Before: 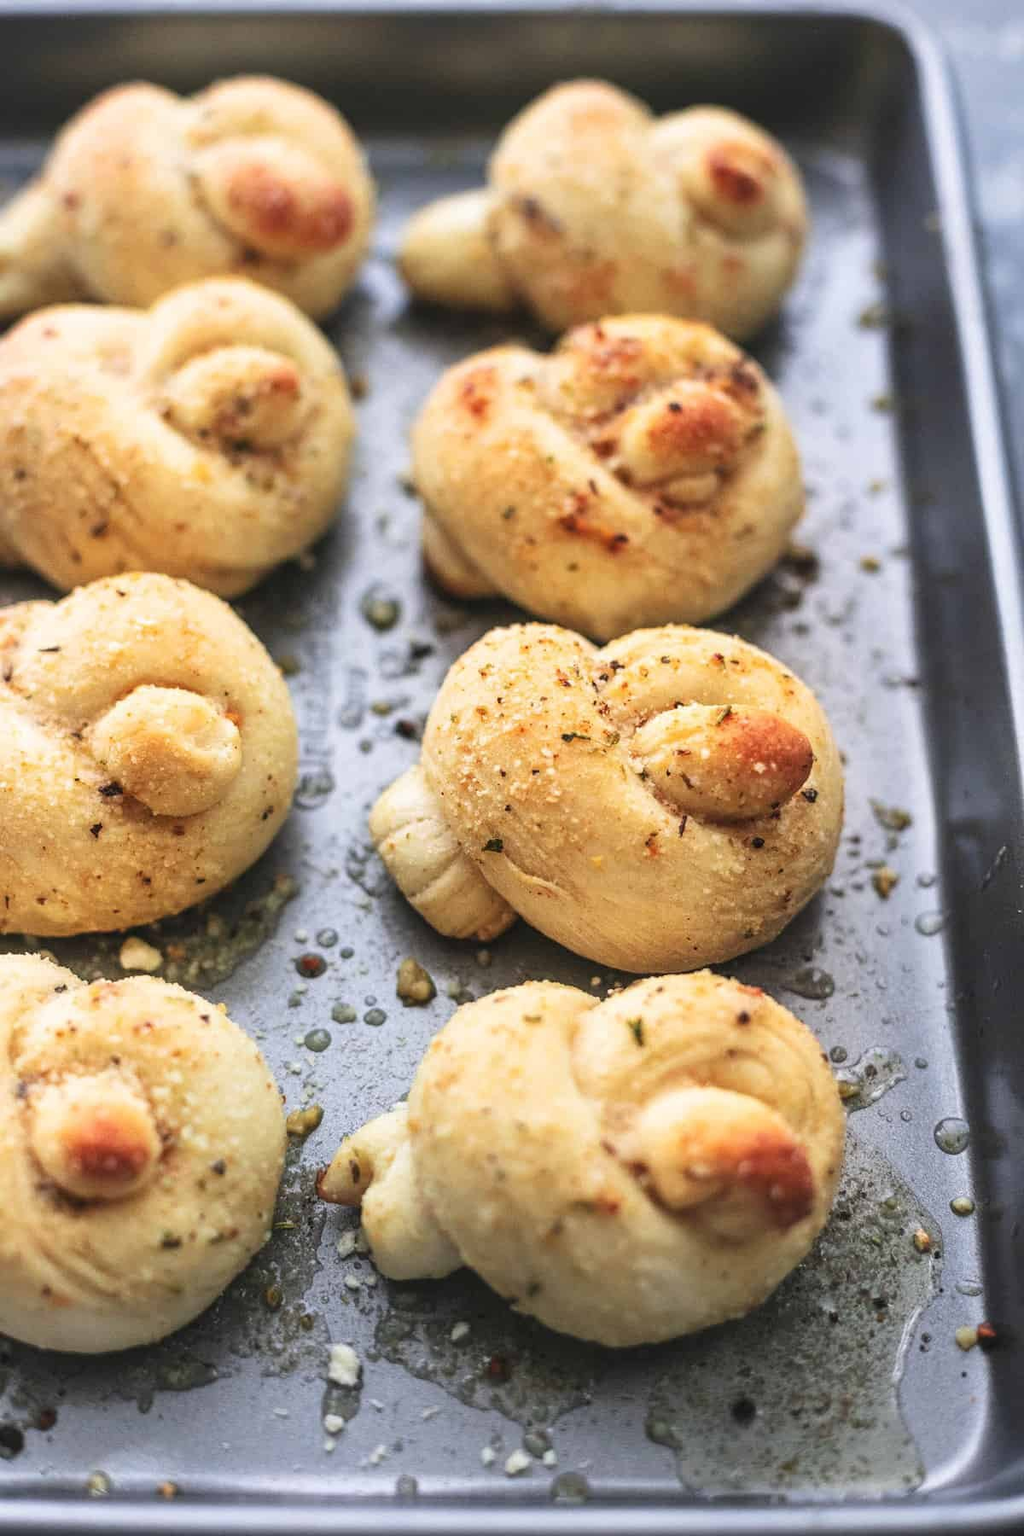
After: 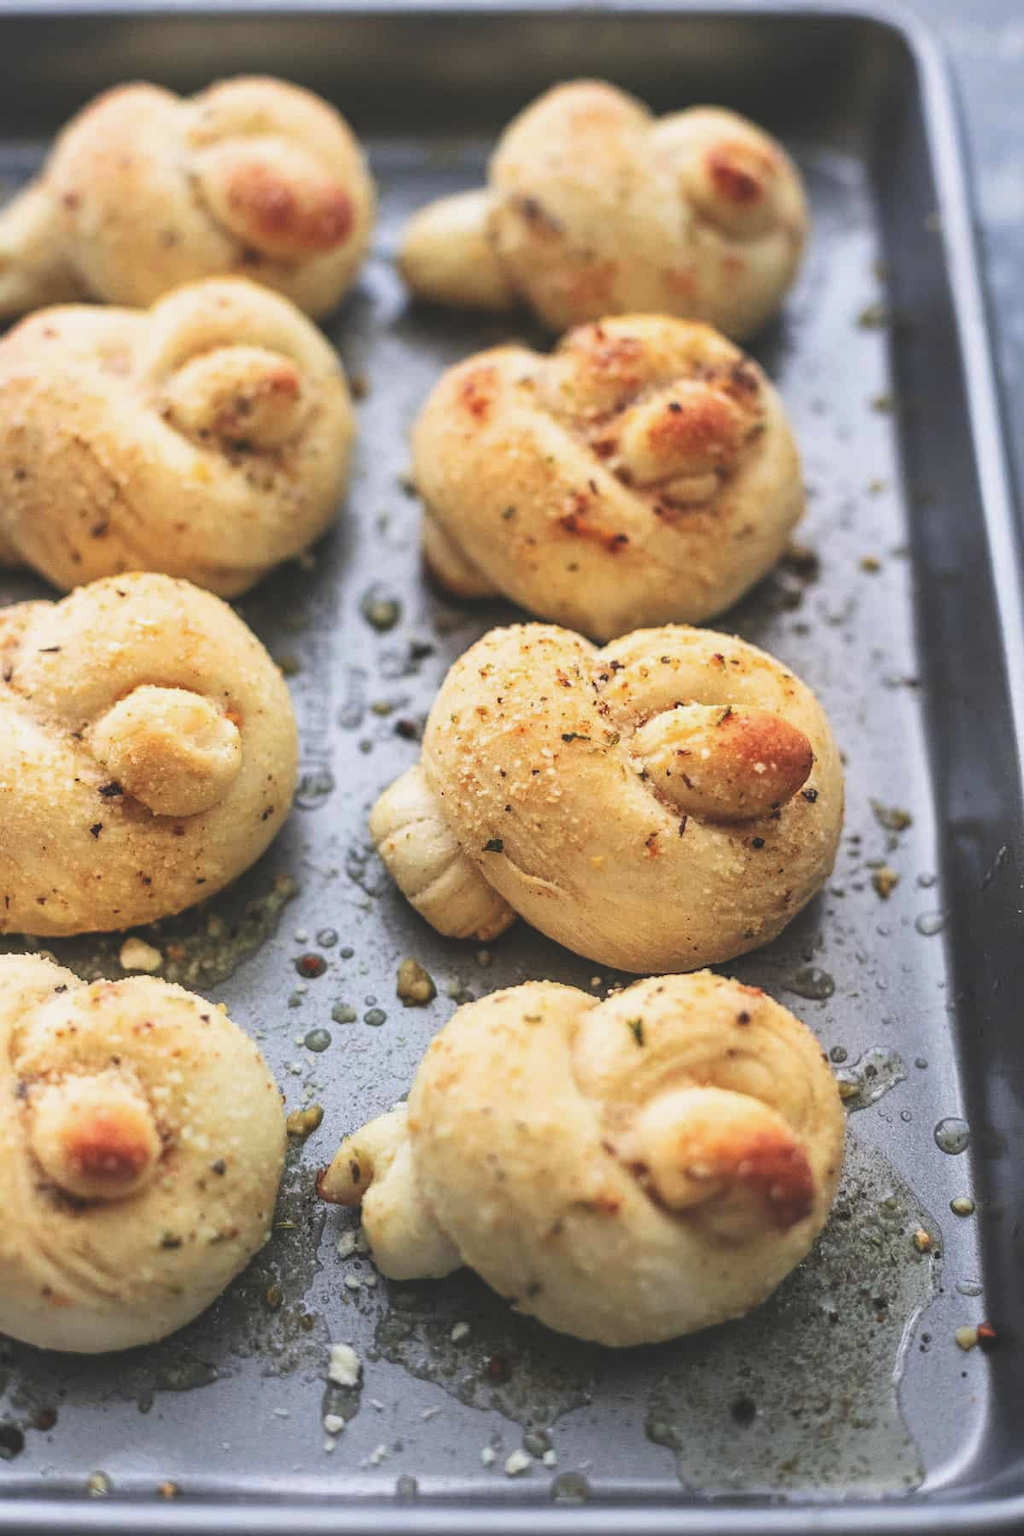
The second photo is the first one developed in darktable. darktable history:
exposure: black level correction -0.015, exposure -0.136 EV, compensate highlight preservation false
